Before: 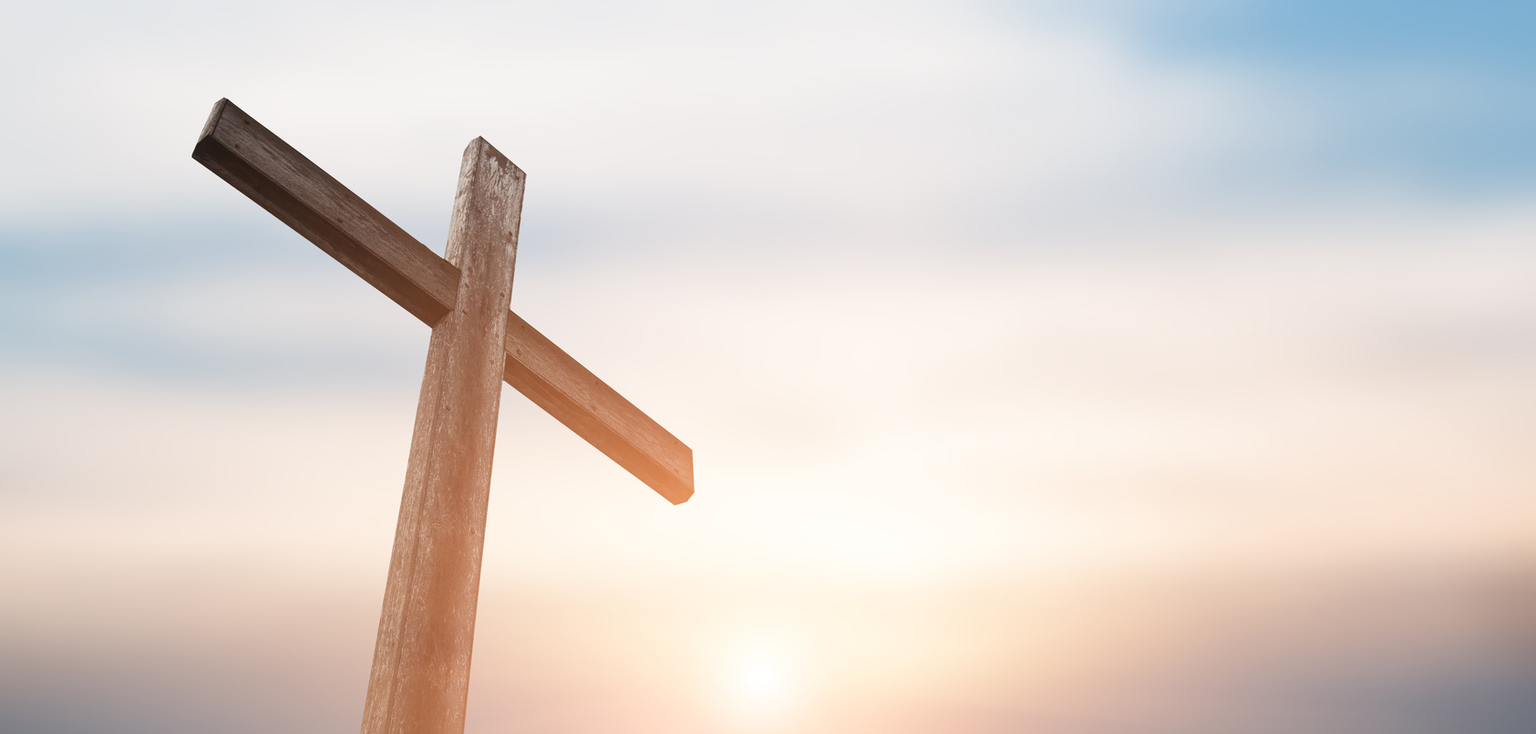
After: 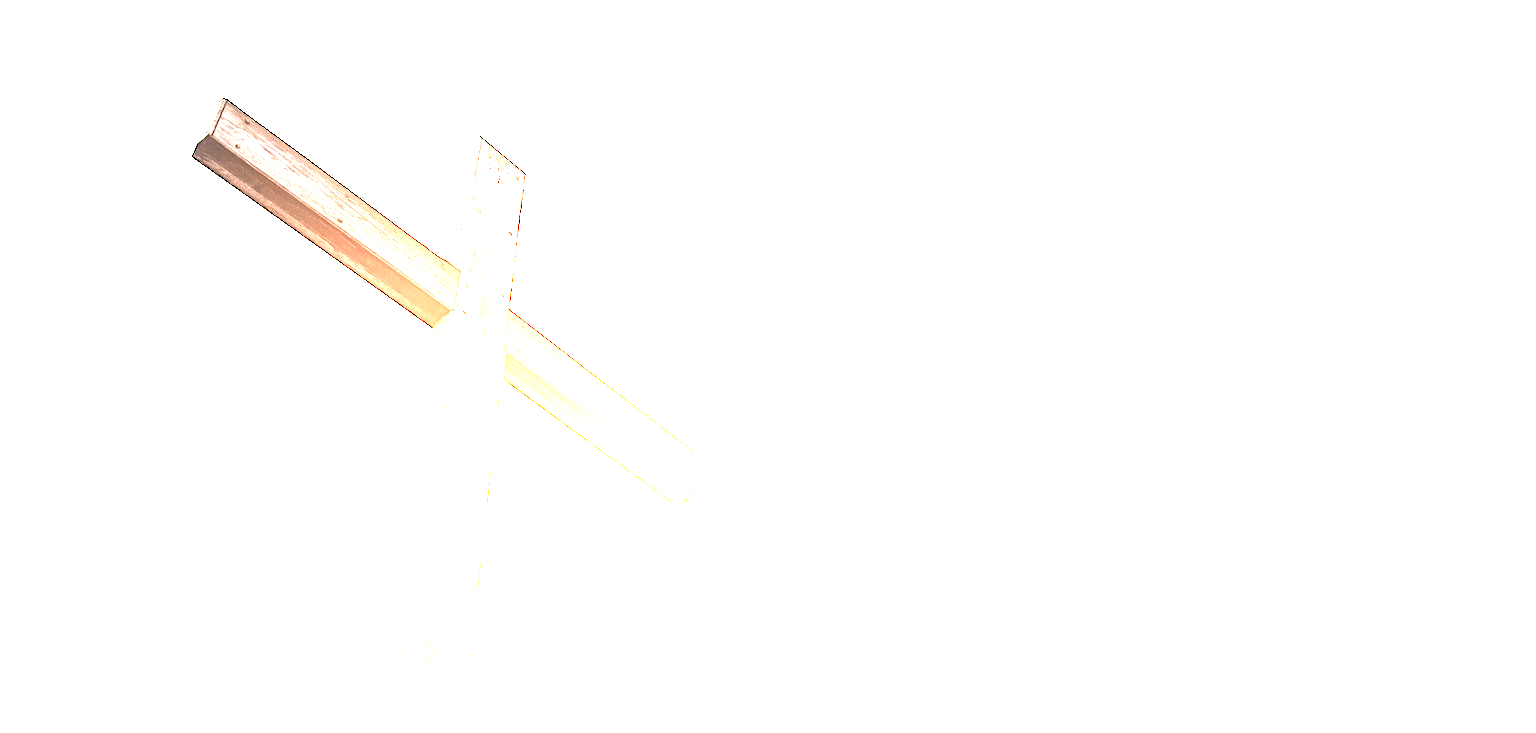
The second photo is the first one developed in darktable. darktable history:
sharpen: on, module defaults
exposure: black level correction 0, exposure 4 EV, compensate exposure bias true, compensate highlight preservation false
